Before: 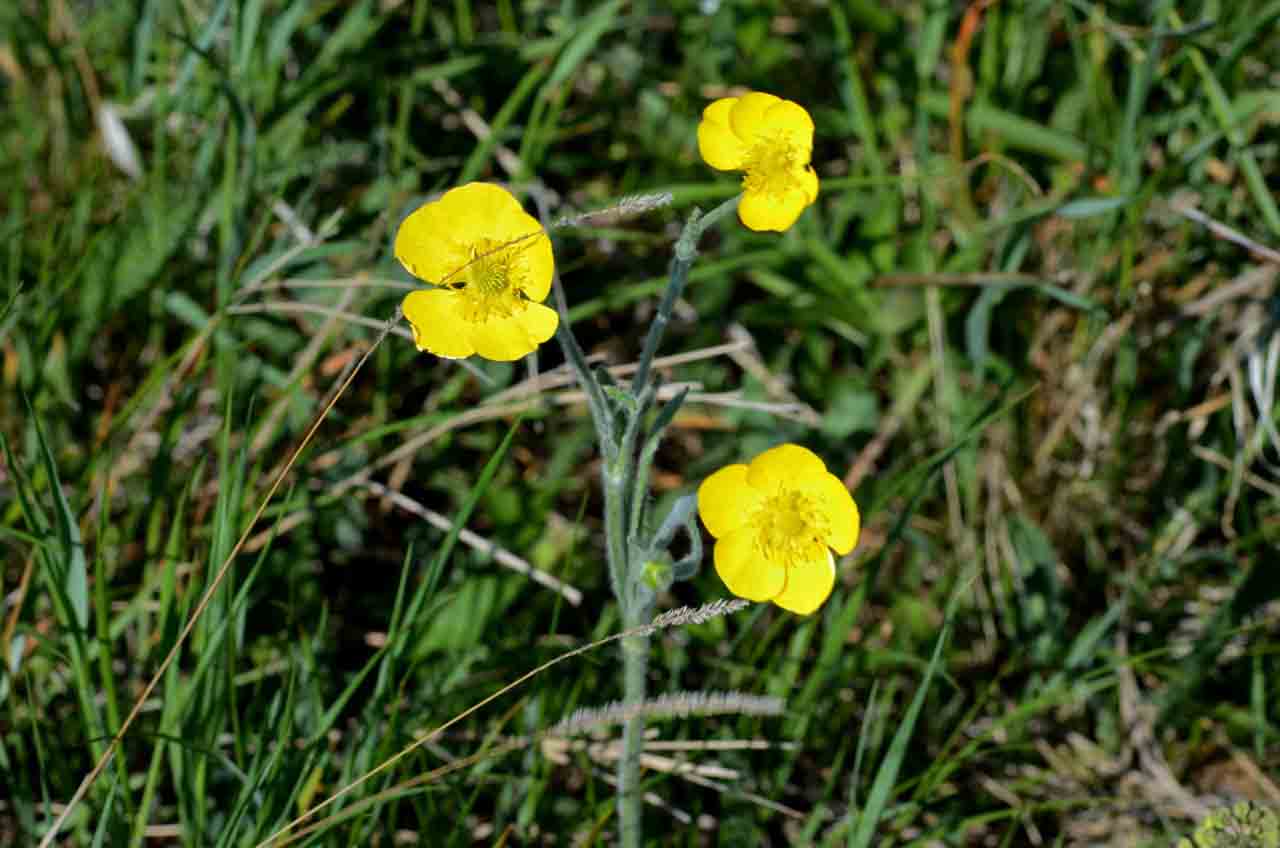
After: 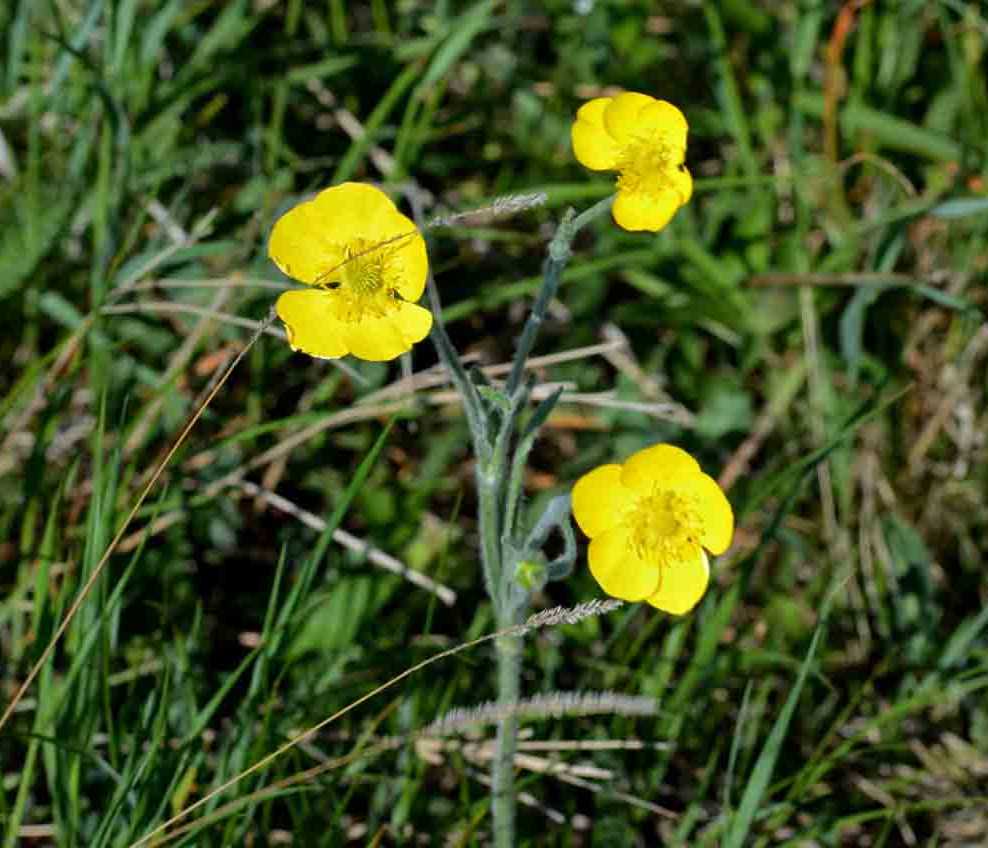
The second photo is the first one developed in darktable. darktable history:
crop: left 9.866%, right 12.88%
